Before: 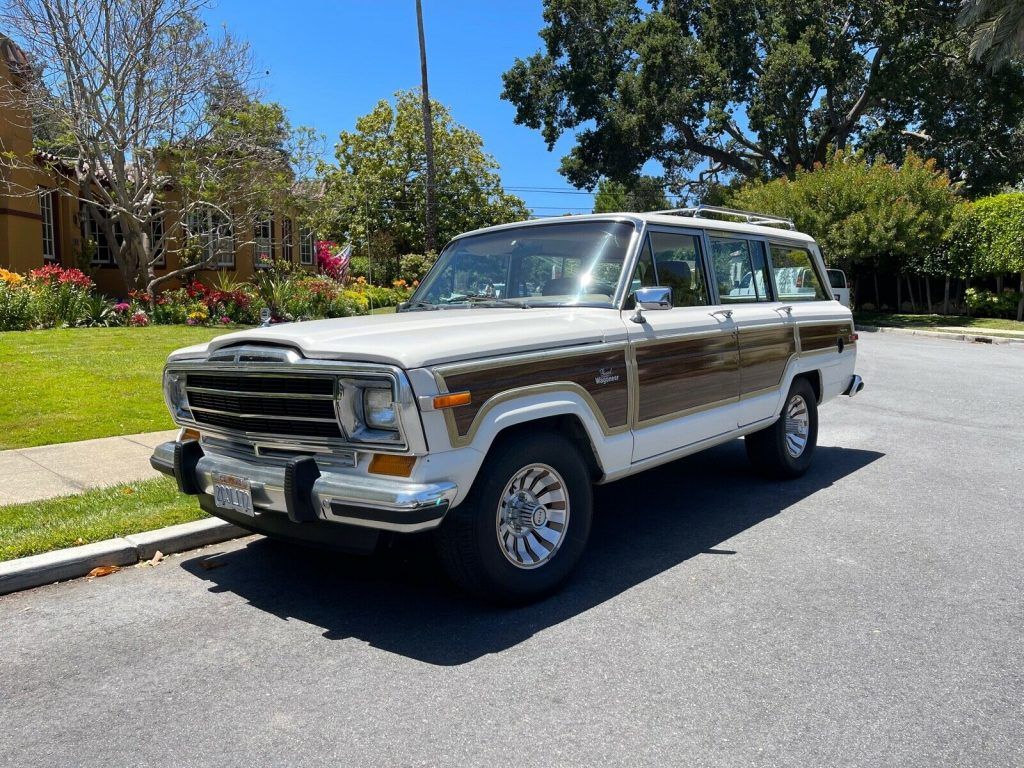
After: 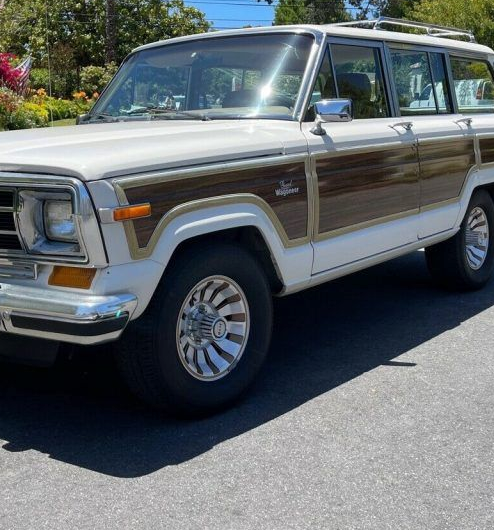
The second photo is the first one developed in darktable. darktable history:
crop: left 31.345%, top 24.584%, right 20.356%, bottom 6.374%
shadows and highlights: radius 126.67, shadows 21.19, highlights -21.63, low approximation 0.01
